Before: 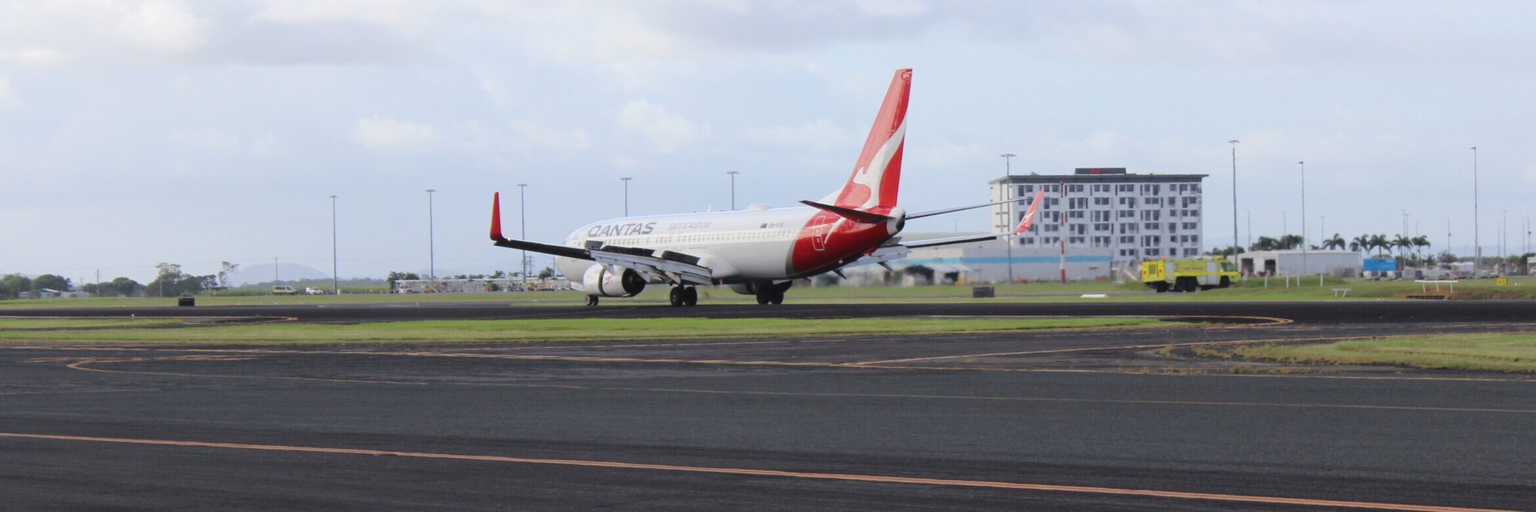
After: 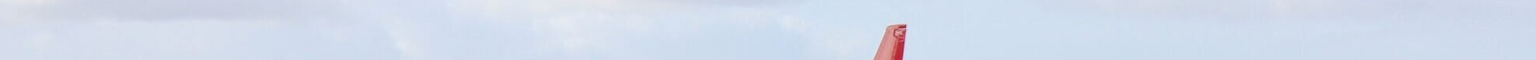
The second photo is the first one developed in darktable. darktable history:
local contrast: on, module defaults
crop and rotate: left 9.644%, top 9.491%, right 6.021%, bottom 80.509%
